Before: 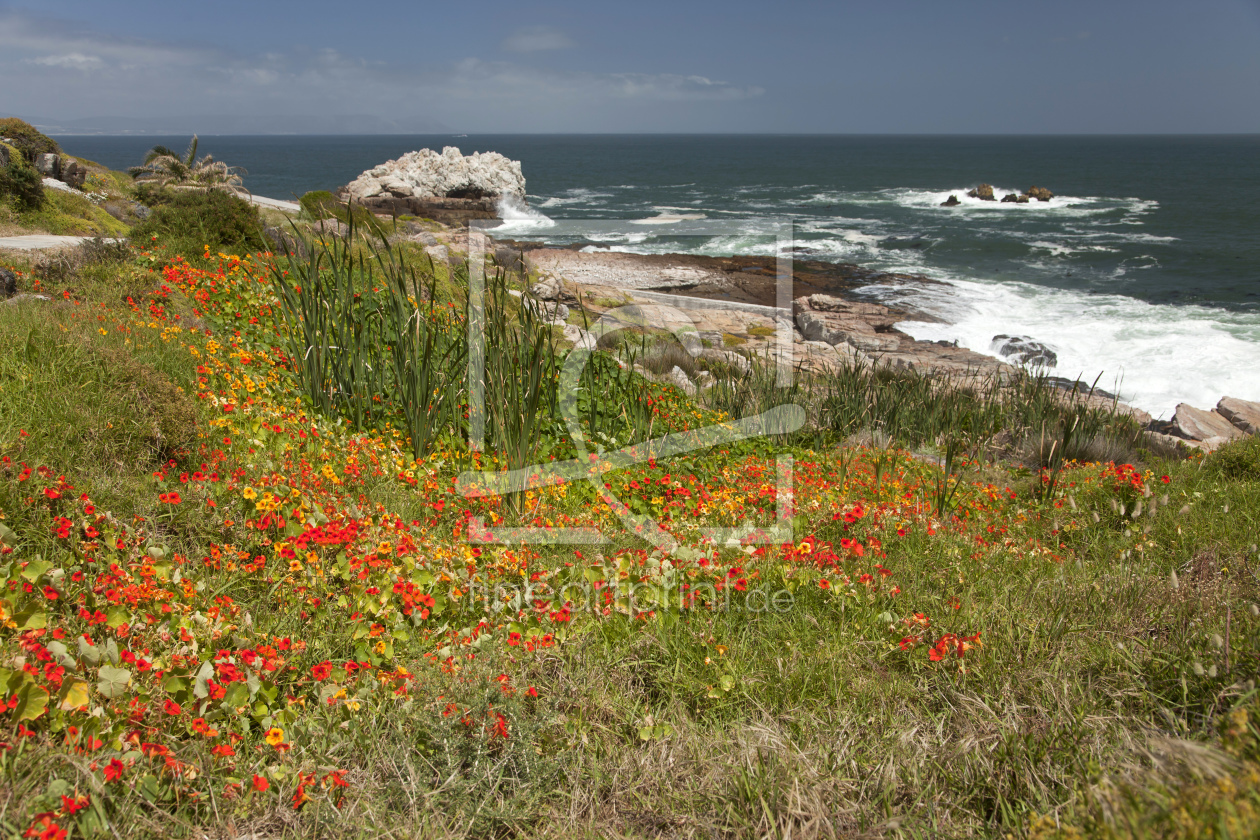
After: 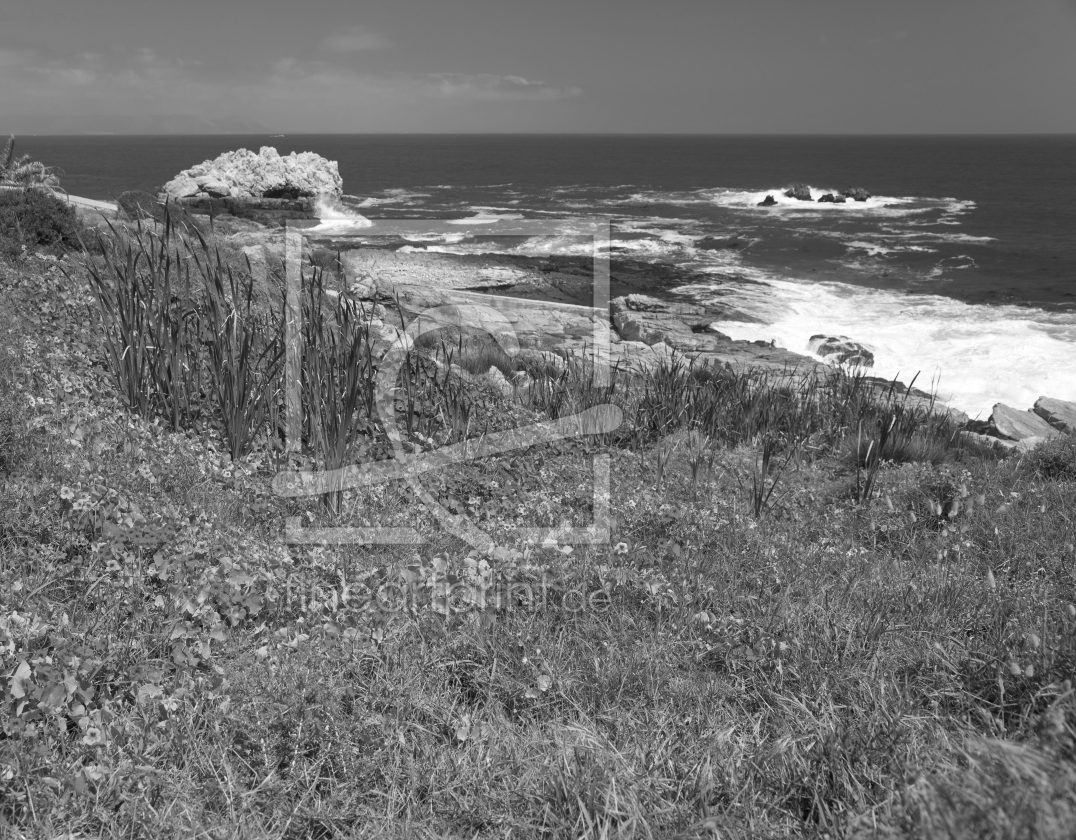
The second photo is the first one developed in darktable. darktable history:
crop and rotate: left 14.584%
monochrome: size 1
